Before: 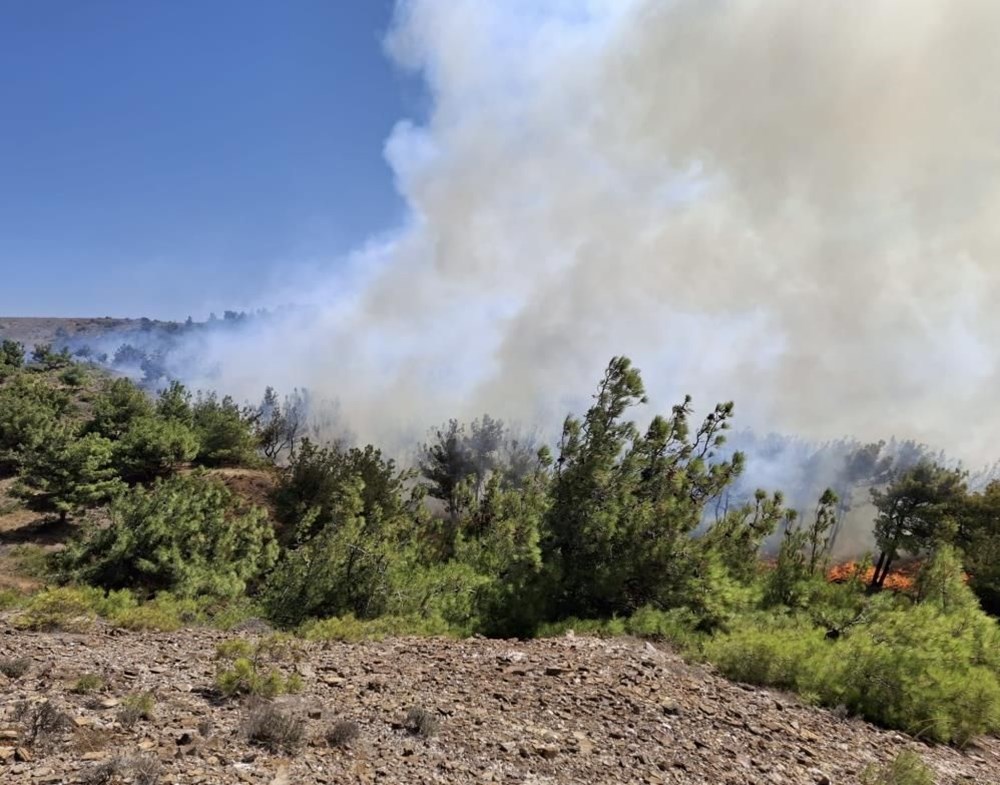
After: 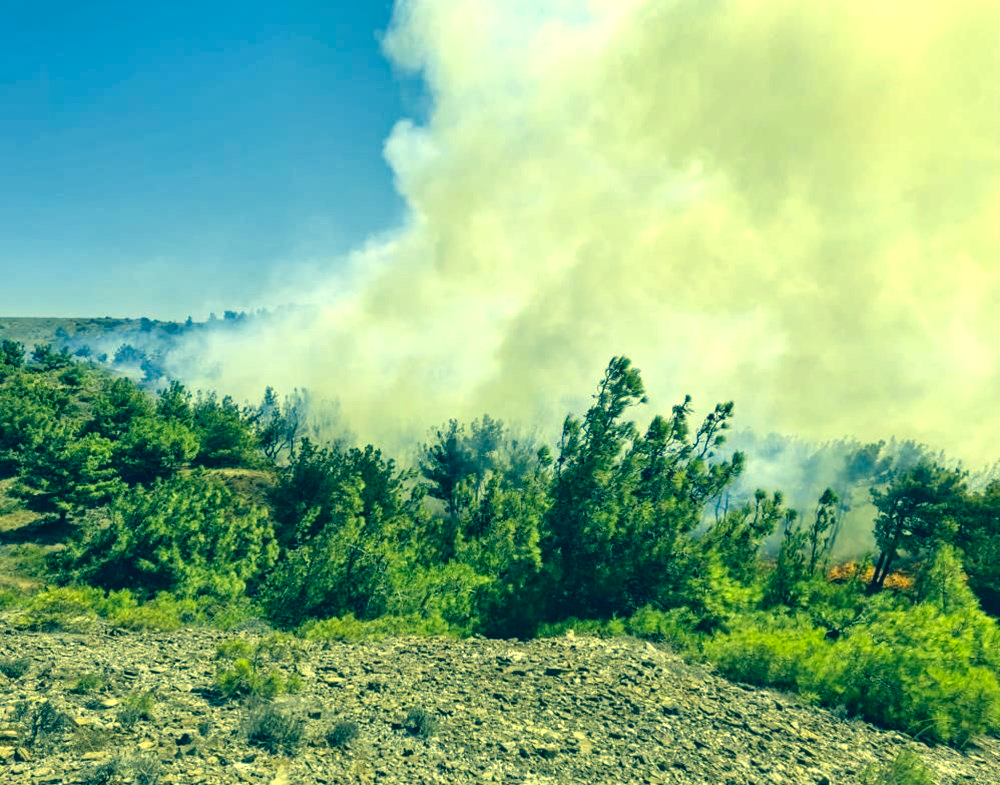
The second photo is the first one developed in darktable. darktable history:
exposure: black level correction 0, exposure 0.599 EV, compensate highlight preservation false
local contrast: on, module defaults
color correction: highlights a* -15.29, highlights b* 39.8, shadows a* -39.6, shadows b* -26.58
